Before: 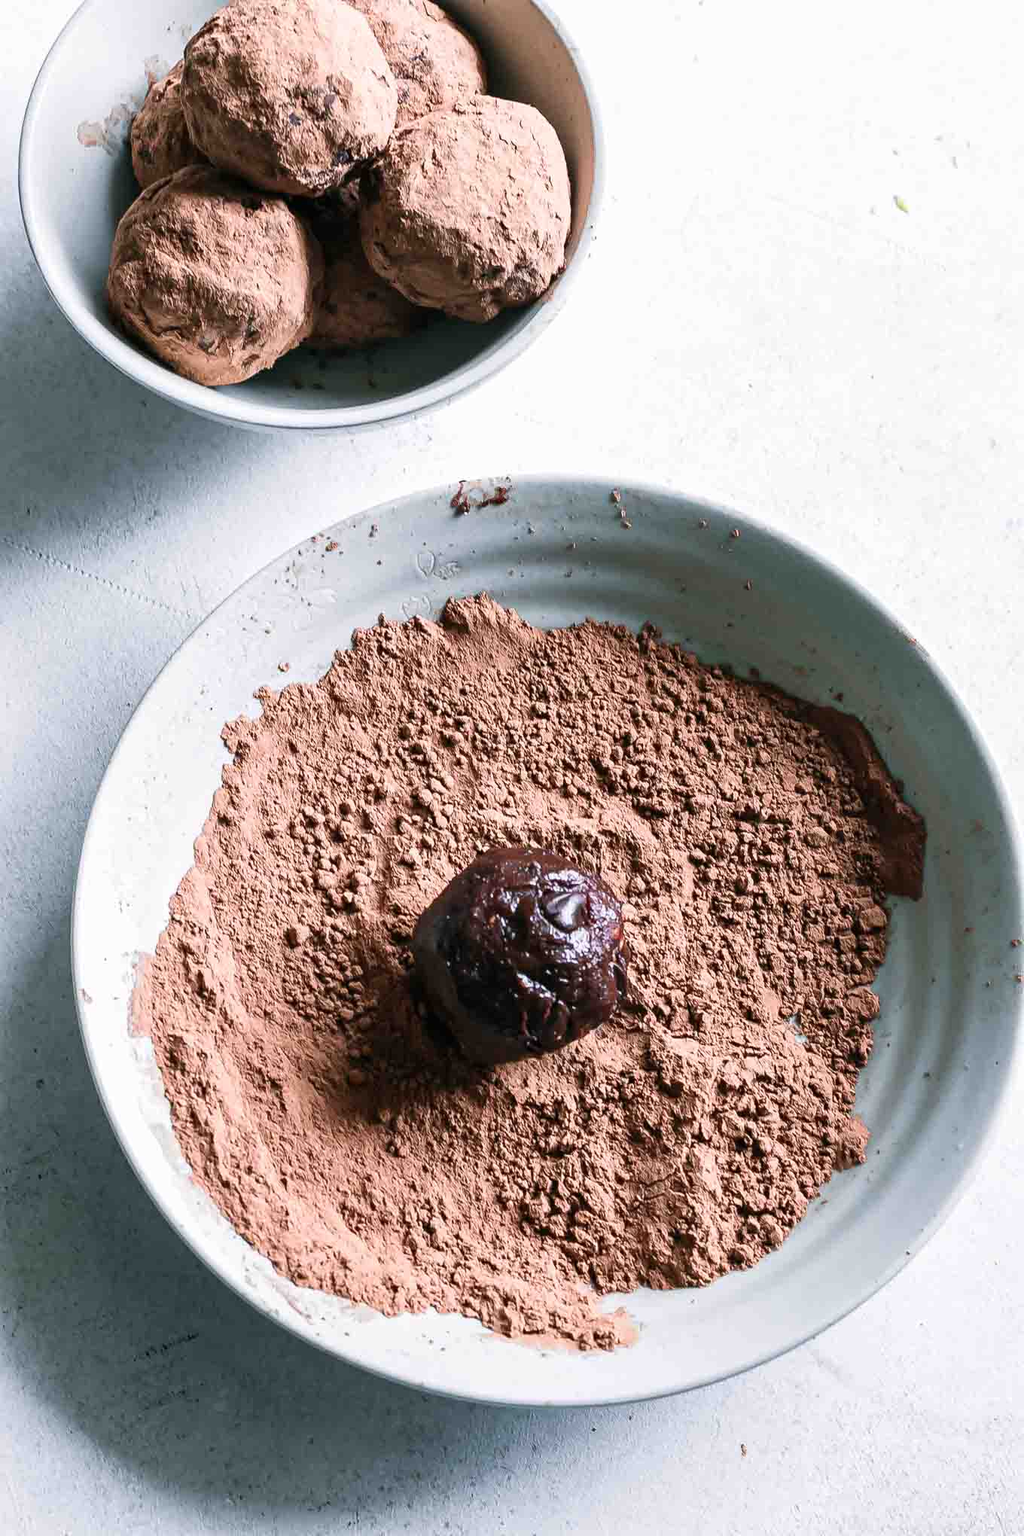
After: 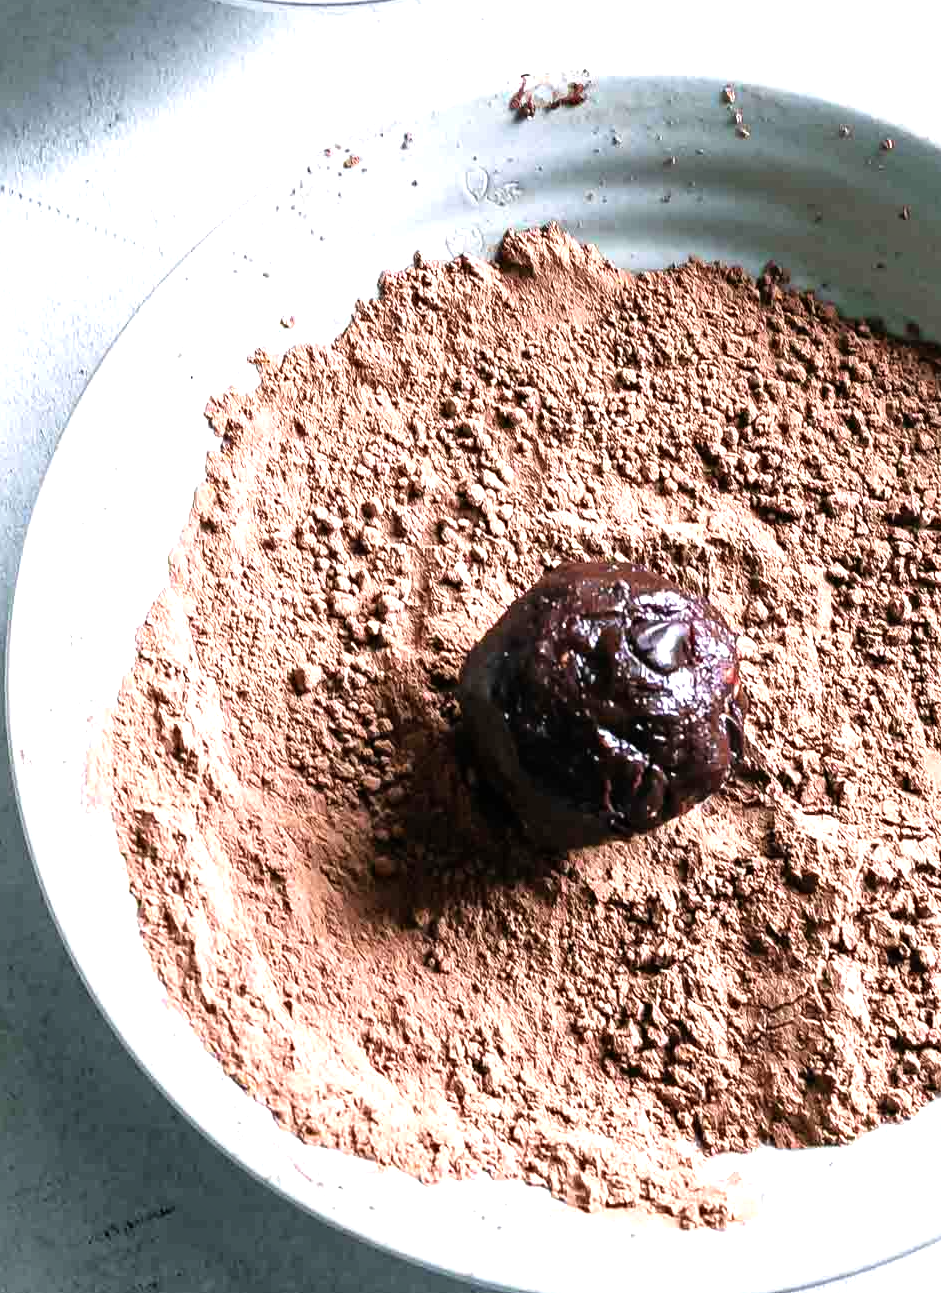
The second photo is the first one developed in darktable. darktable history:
crop: left 6.554%, top 27.665%, right 24.225%, bottom 8.943%
tone equalizer: -8 EV -0.731 EV, -7 EV -0.733 EV, -6 EV -0.603 EV, -5 EV -0.391 EV, -3 EV 0.4 EV, -2 EV 0.6 EV, -1 EV 0.677 EV, +0 EV 0.776 EV
